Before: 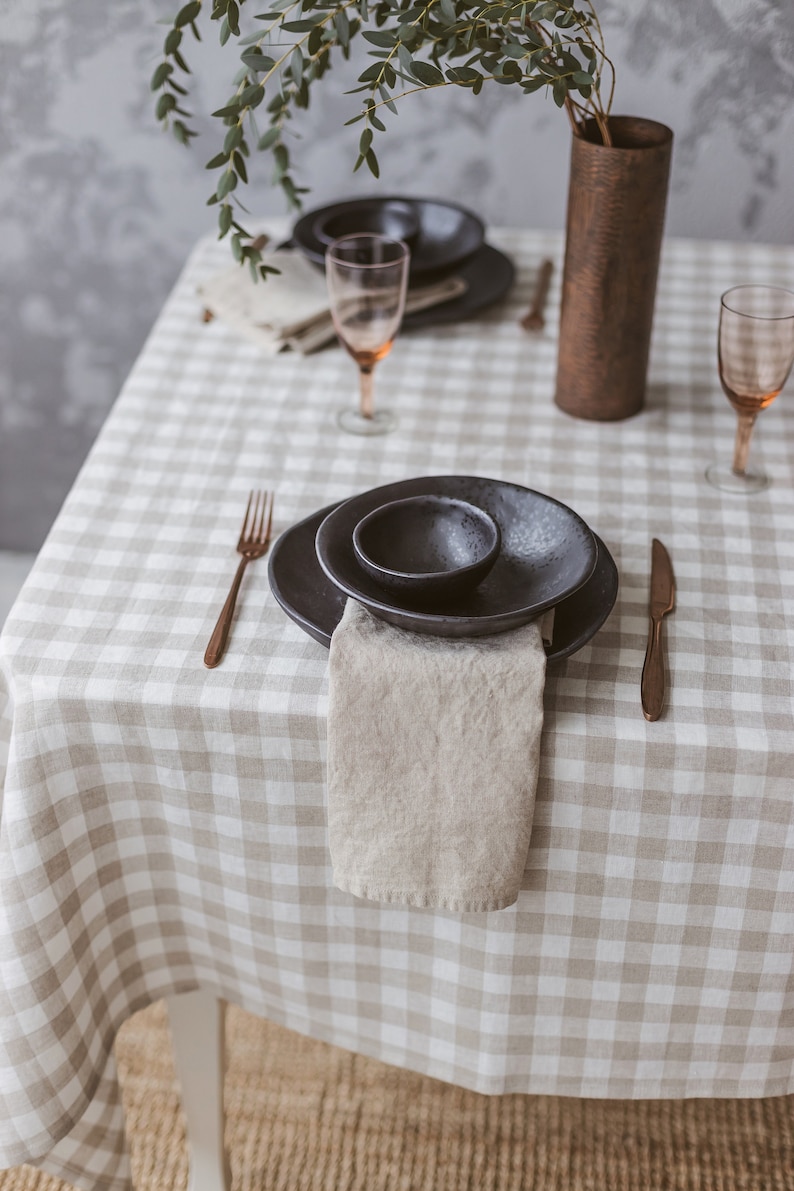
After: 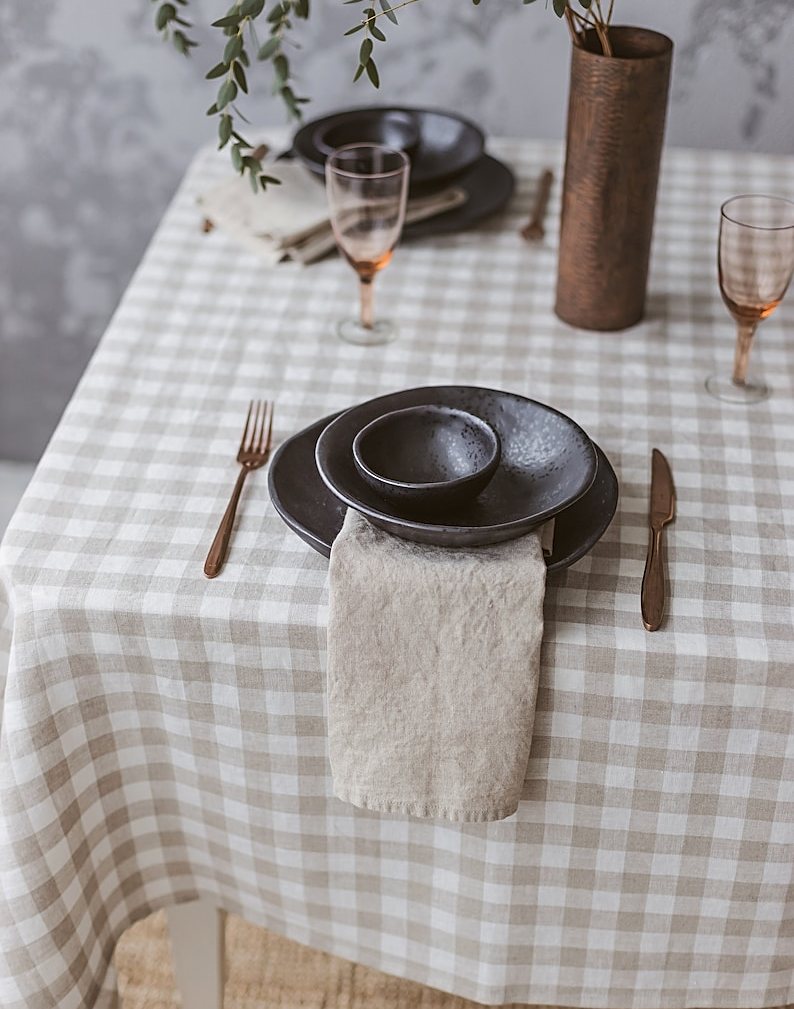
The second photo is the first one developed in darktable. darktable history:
crop: top 7.564%, bottom 7.655%
sharpen: on, module defaults
